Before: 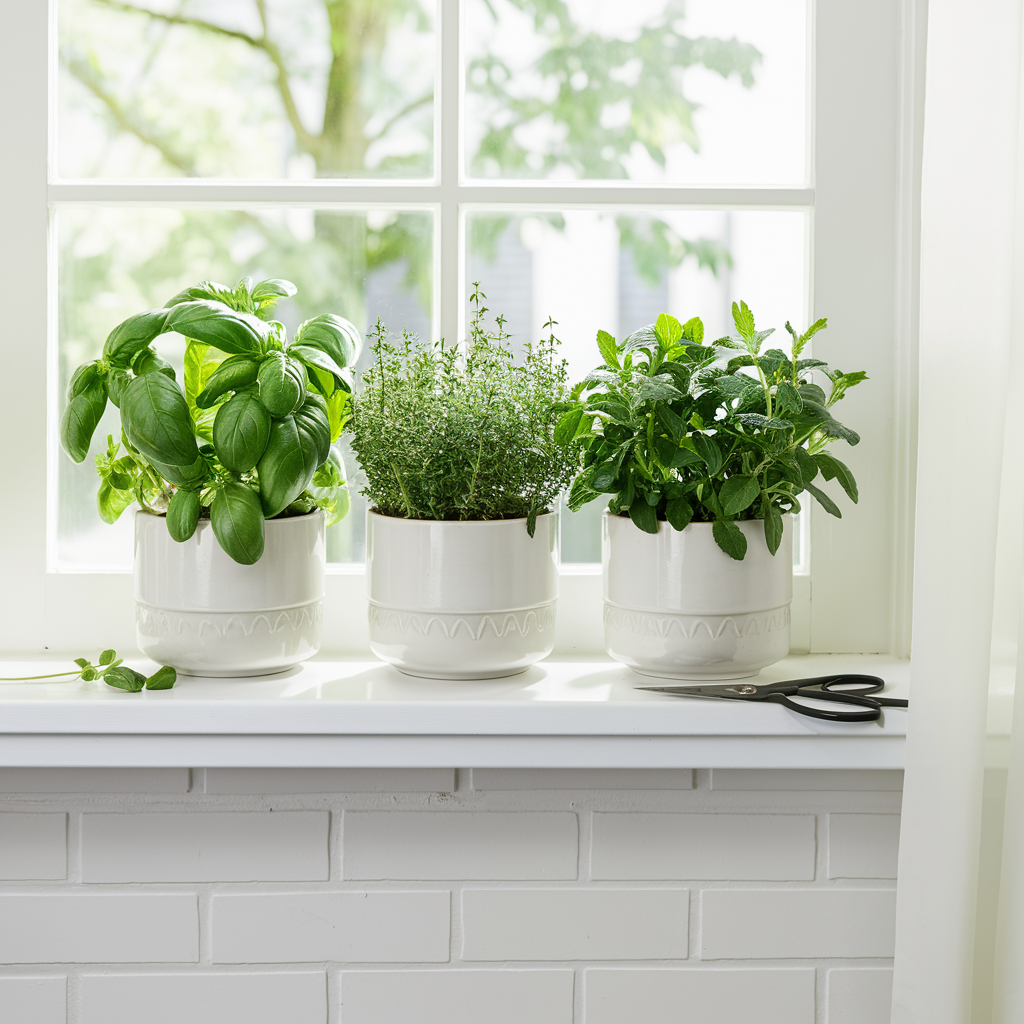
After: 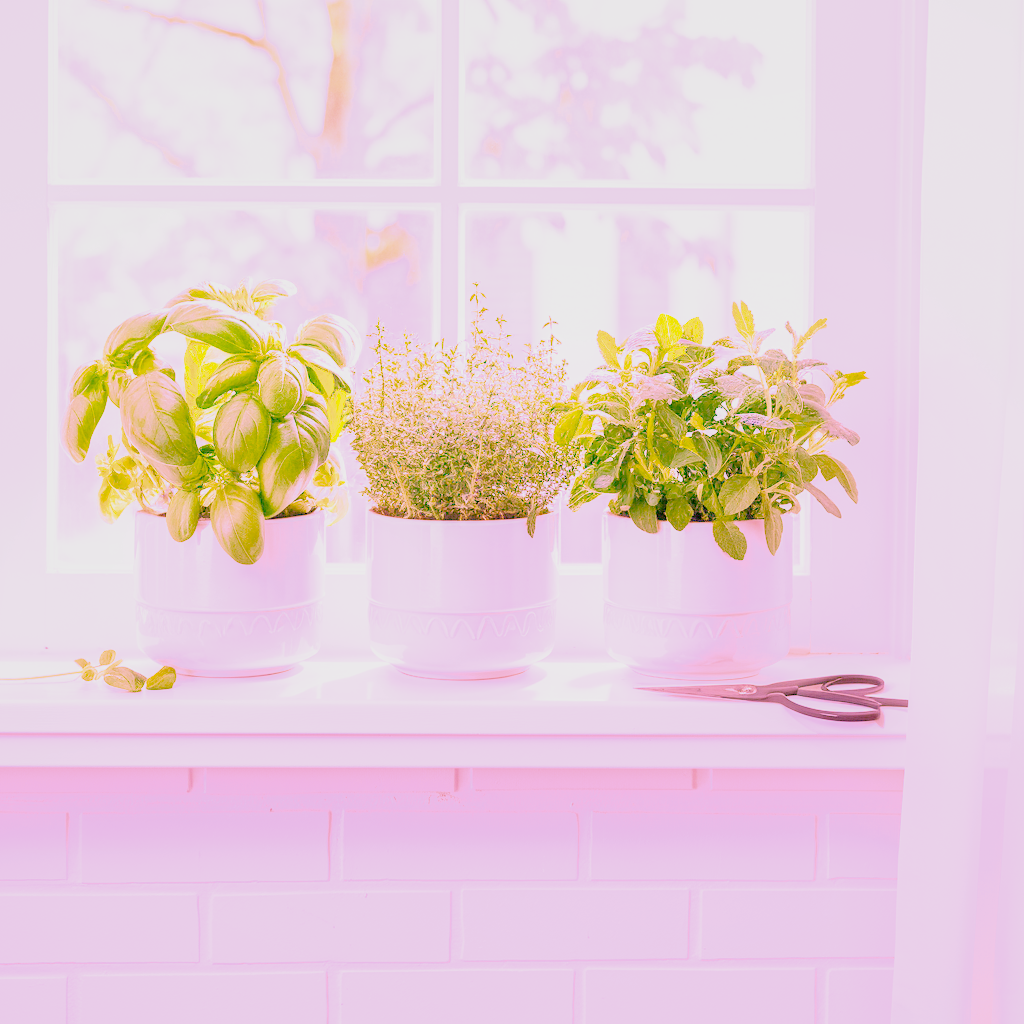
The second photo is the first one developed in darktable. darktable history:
raw chromatic aberrations: on, module defaults
color balance rgb: perceptual saturation grading › global saturation 25%, global vibrance 20%
highlight reconstruction: method reconstruct color, iterations 1, diameter of reconstruction 64 px
hot pixels: on, module defaults
lens correction: scale 1, crop 1, focal 35, aperture 2.8, distance 1000, camera "Canon EOS RP", lens "Canon RF 35mm F1.8 MACRO IS STM"
exposure: black level correction 0.001, exposure 1.398 EV, compensate exposure bias true, compensate highlight preservation false
haze removal: compatibility mode true, adaptive false
local contrast: detail 130%
white balance: red 2.064, blue 1.605
shadows and highlights: shadows 25, white point adjustment -3, highlights -30
filmic rgb: black relative exposure -16 EV, white relative exposure 6.12 EV, hardness 5.22
velvia: on, module defaults
tone equalizer "mask blending: all purposes": on, module defaults
